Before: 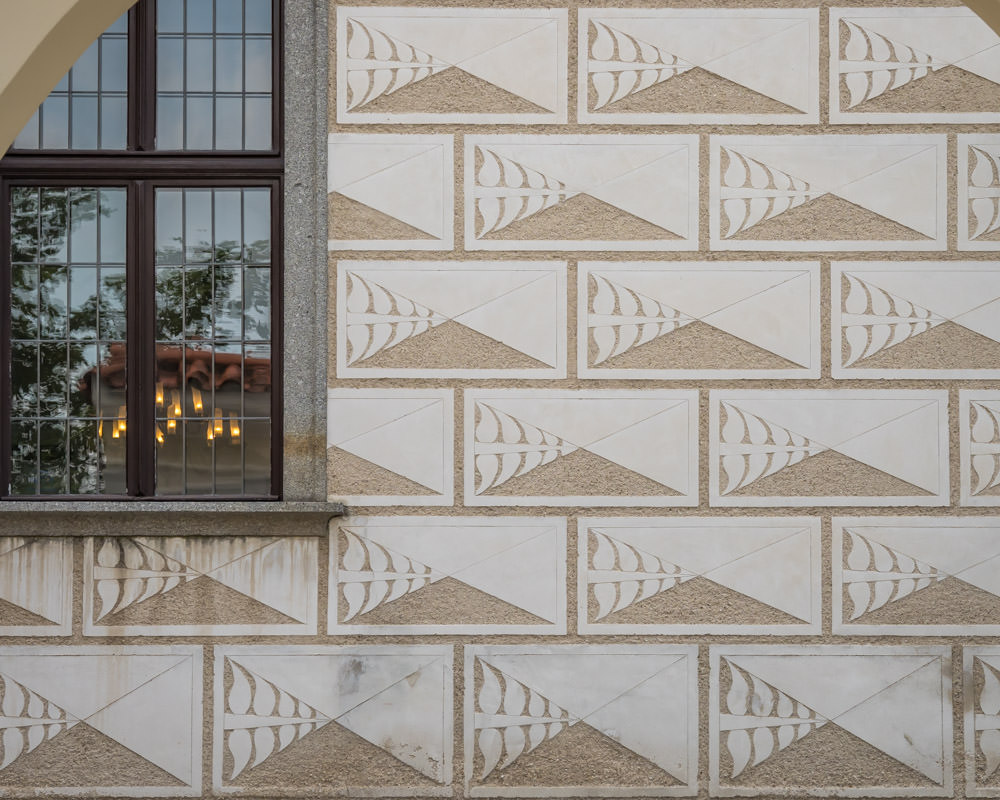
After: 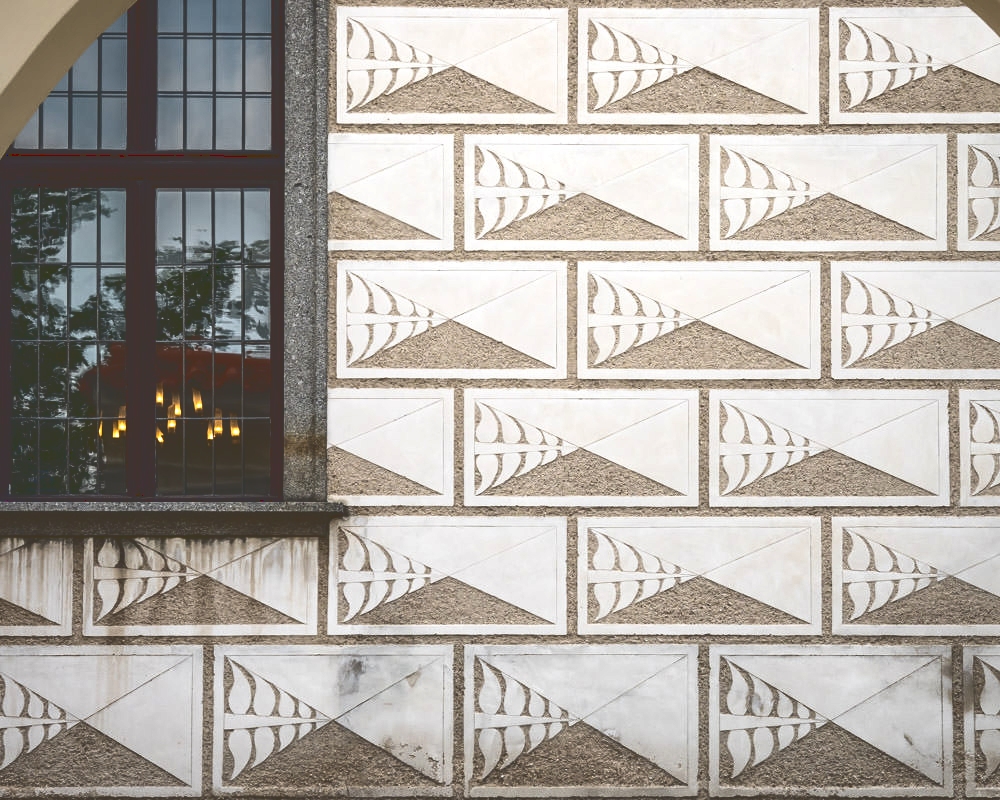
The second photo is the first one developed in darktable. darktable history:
base curve: curves: ch0 [(0, 0.036) (0.083, 0.04) (0.804, 1)]
tone equalizer: -8 EV -0.438 EV, -7 EV -0.386 EV, -6 EV -0.312 EV, -5 EV -0.249 EV, -3 EV 0.246 EV, -2 EV 0.335 EV, -1 EV 0.384 EV, +0 EV 0.396 EV
